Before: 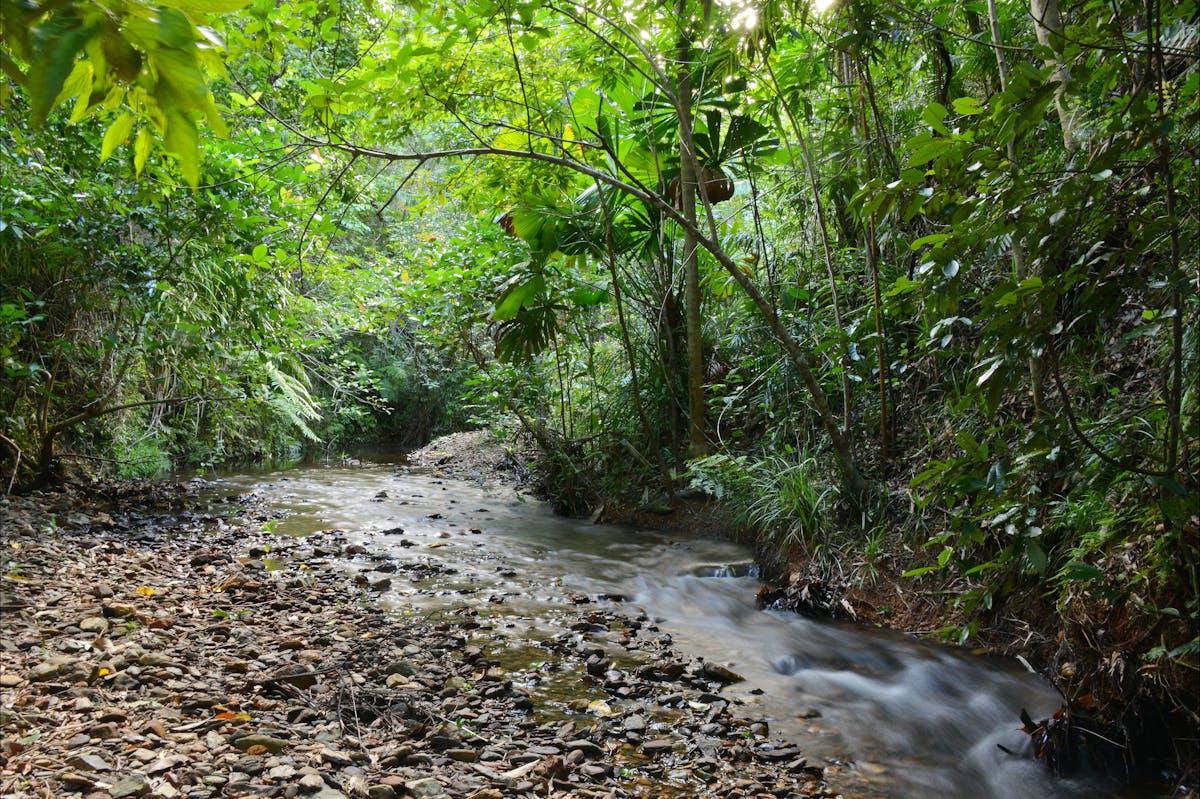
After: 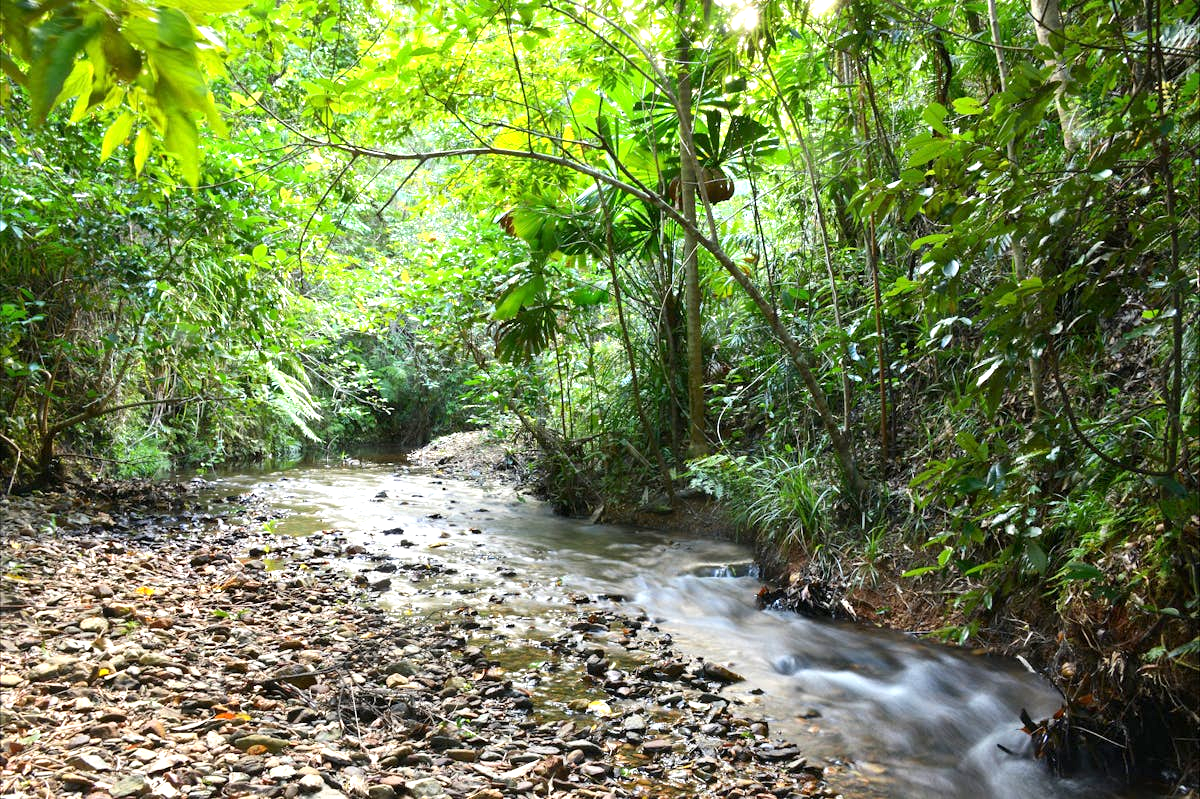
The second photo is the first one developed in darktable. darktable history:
exposure: black level correction 0.001, exposure 0.958 EV, compensate exposure bias true, compensate highlight preservation false
